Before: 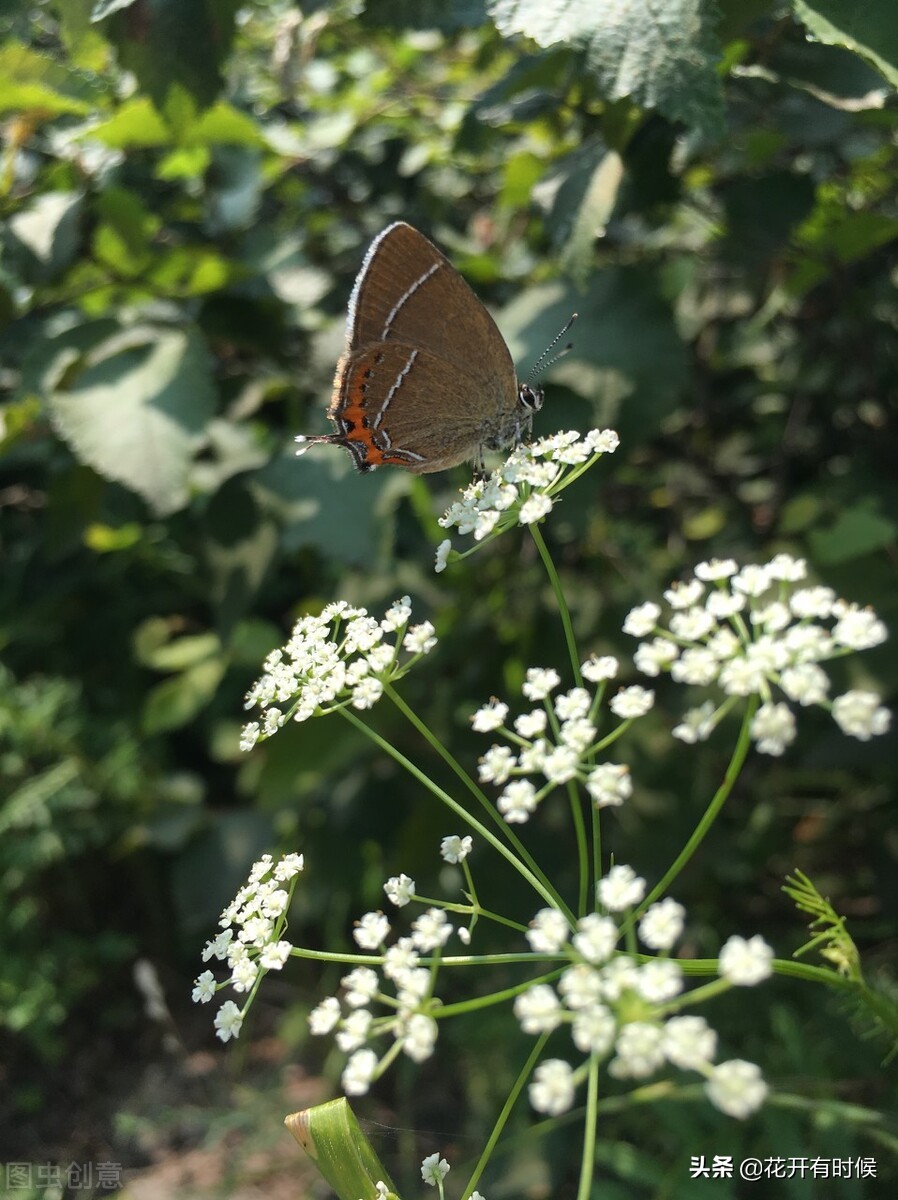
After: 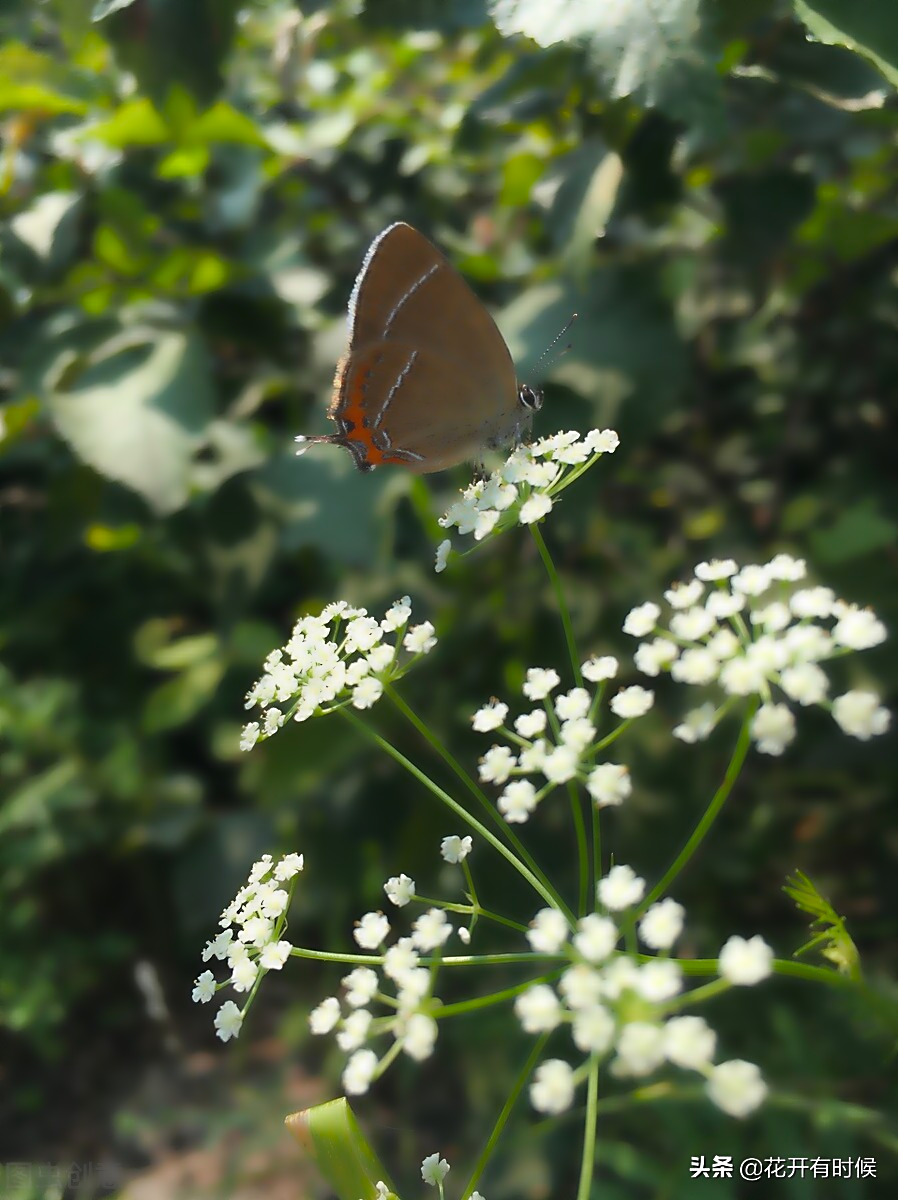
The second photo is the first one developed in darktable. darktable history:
lowpass: radius 4, soften with bilateral filter, unbound 0
sharpen: on, module defaults
color balance rgb: shadows fall-off 101%, linear chroma grading › mid-tones 7.63%, perceptual saturation grading › mid-tones 11.68%, mask middle-gray fulcrum 22.45%, global vibrance 10.11%, saturation formula JzAzBz (2021)
